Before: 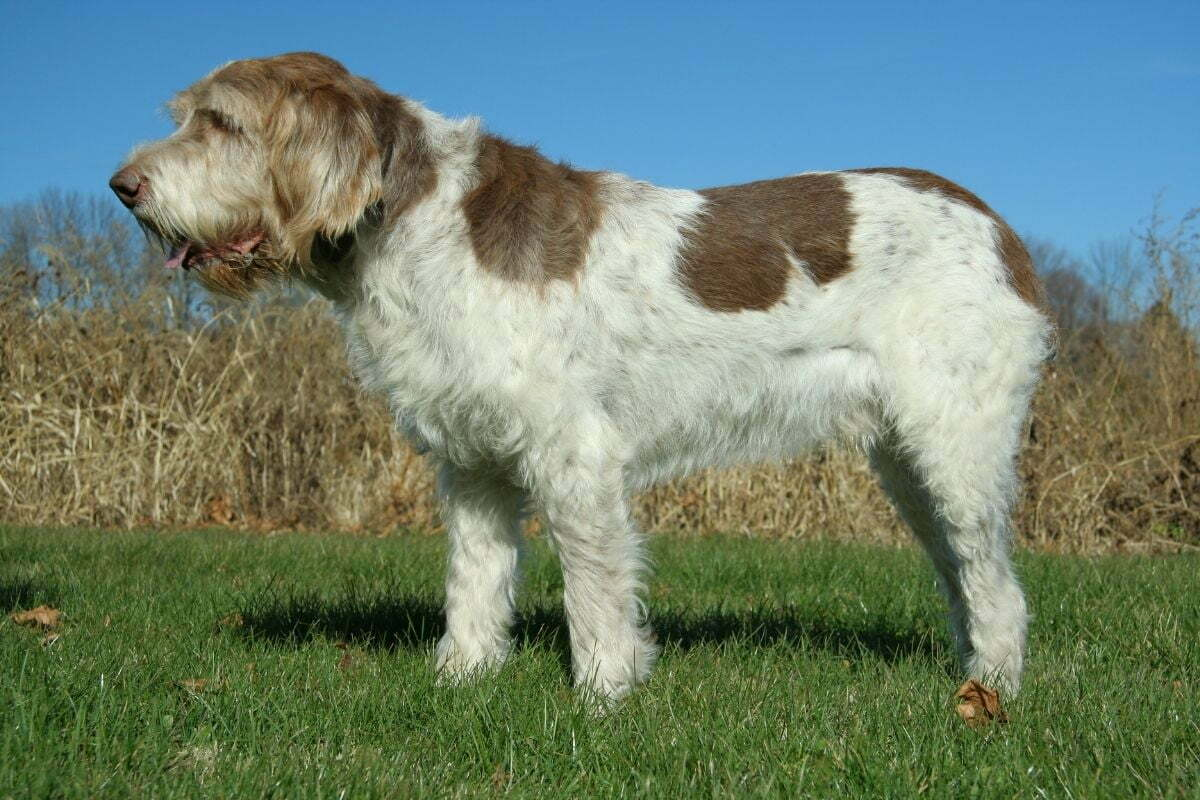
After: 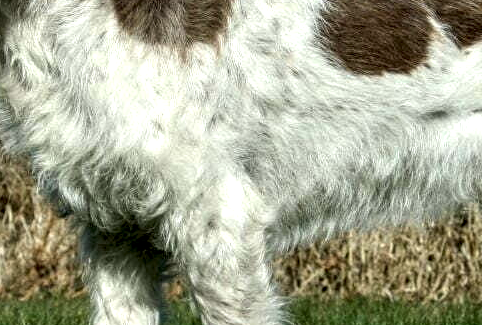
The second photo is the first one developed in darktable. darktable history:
crop: left 29.86%, top 29.708%, right 29.91%, bottom 29.642%
local contrast: detail 202%
color zones: curves: ch0 [(0, 0.558) (0.143, 0.559) (0.286, 0.529) (0.429, 0.505) (0.571, 0.5) (0.714, 0.5) (0.857, 0.5) (1, 0.558)]; ch1 [(0, 0.469) (0.01, 0.469) (0.12, 0.446) (0.248, 0.469) (0.5, 0.5) (0.748, 0.5) (0.99, 0.469) (1, 0.469)]
